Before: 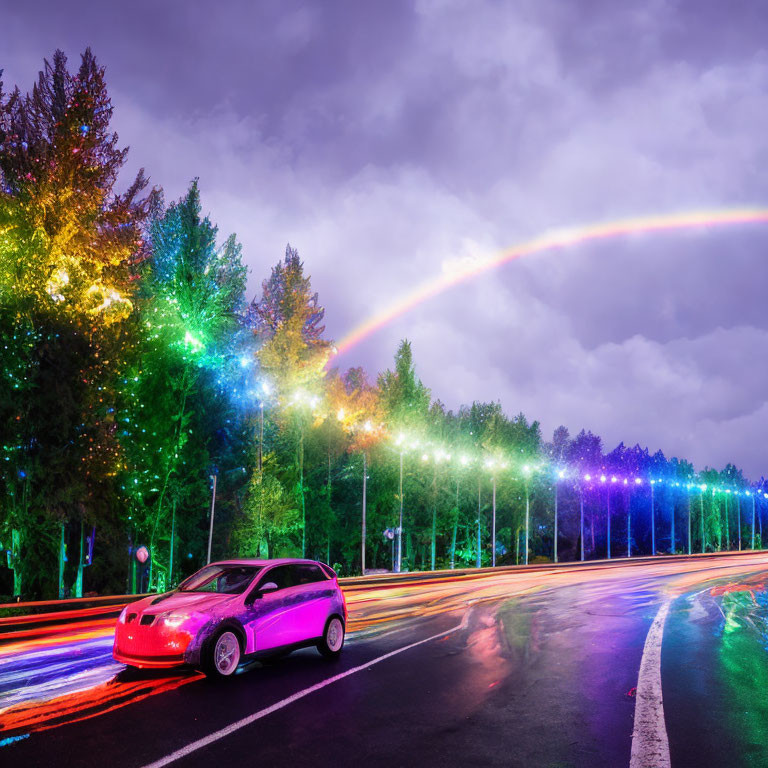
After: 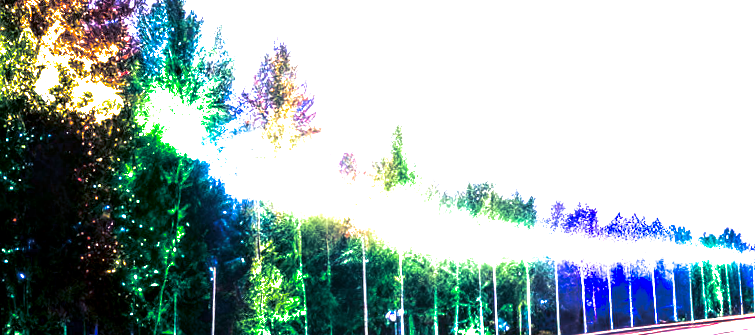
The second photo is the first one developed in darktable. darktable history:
local contrast: detail 150%
rotate and perspective: rotation -3°, crop left 0.031, crop right 0.968, crop top 0.07, crop bottom 0.93
exposure: black level correction 0.001, exposure 1.84 EV, compensate highlight preservation false
contrast brightness saturation: contrast 0.09, brightness -0.59, saturation 0.17
crop and rotate: top 26.056%, bottom 25.543%
split-toning: shadows › hue 230.4°
